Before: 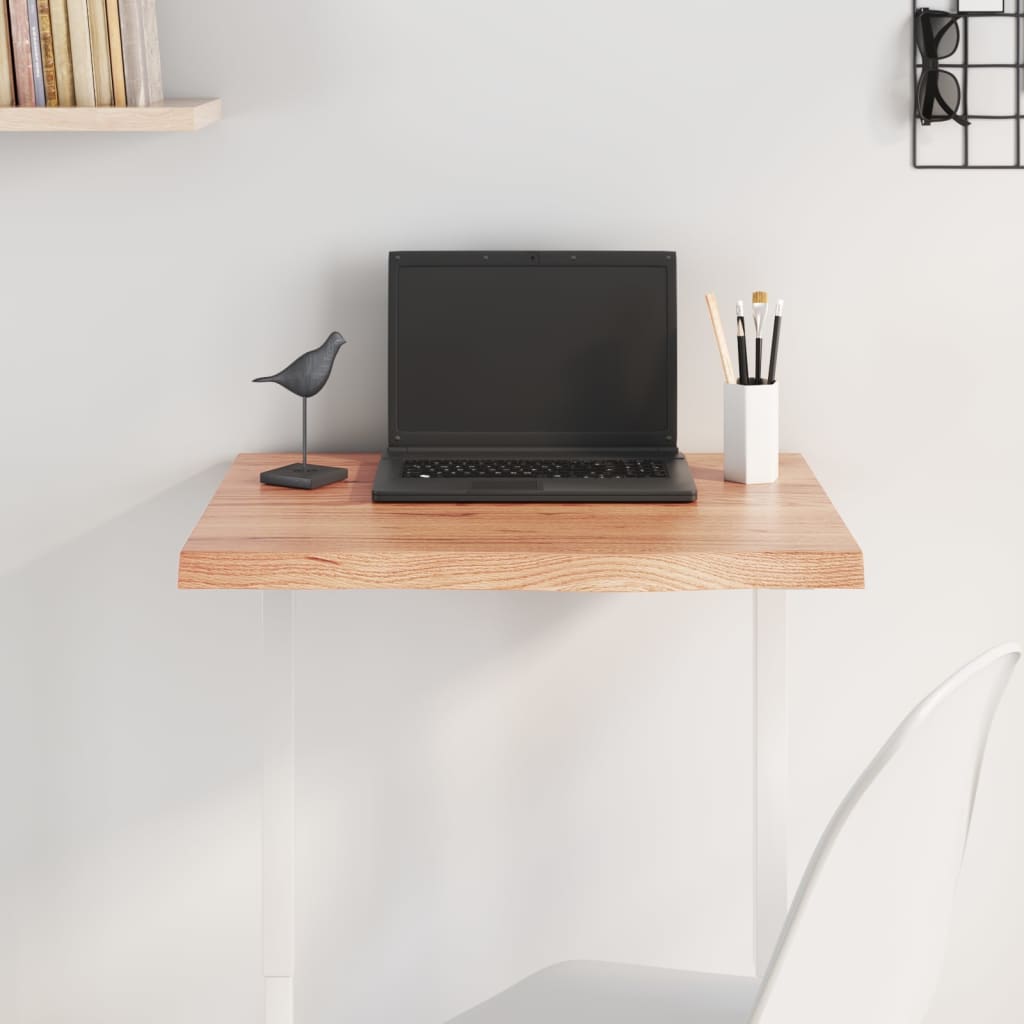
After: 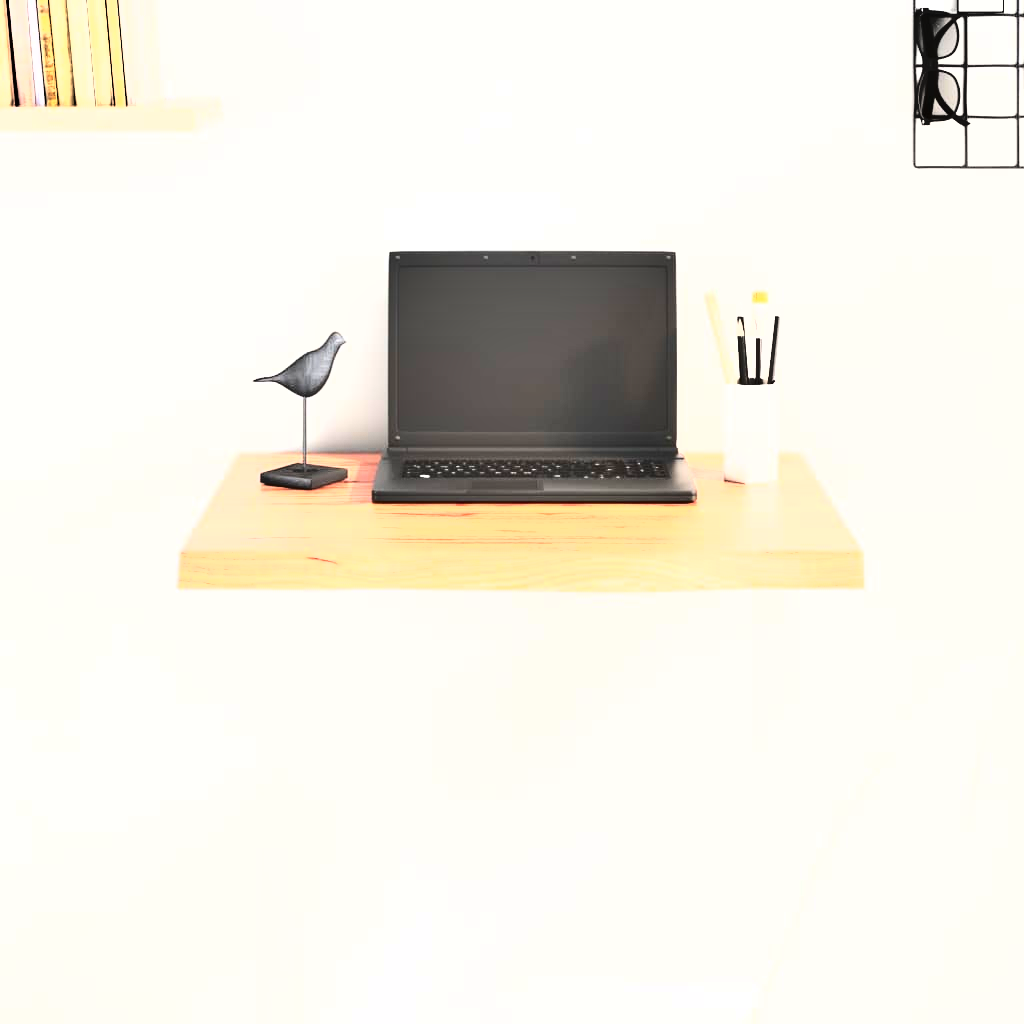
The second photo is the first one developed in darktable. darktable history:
shadows and highlights: highlights color adjustment 0%, low approximation 0.01, soften with gaussian
exposure: black level correction 0, exposure 1.675 EV, compensate exposure bias true, compensate highlight preservation false
contrast brightness saturation: contrast 0.23, brightness 0.1, saturation 0.29
